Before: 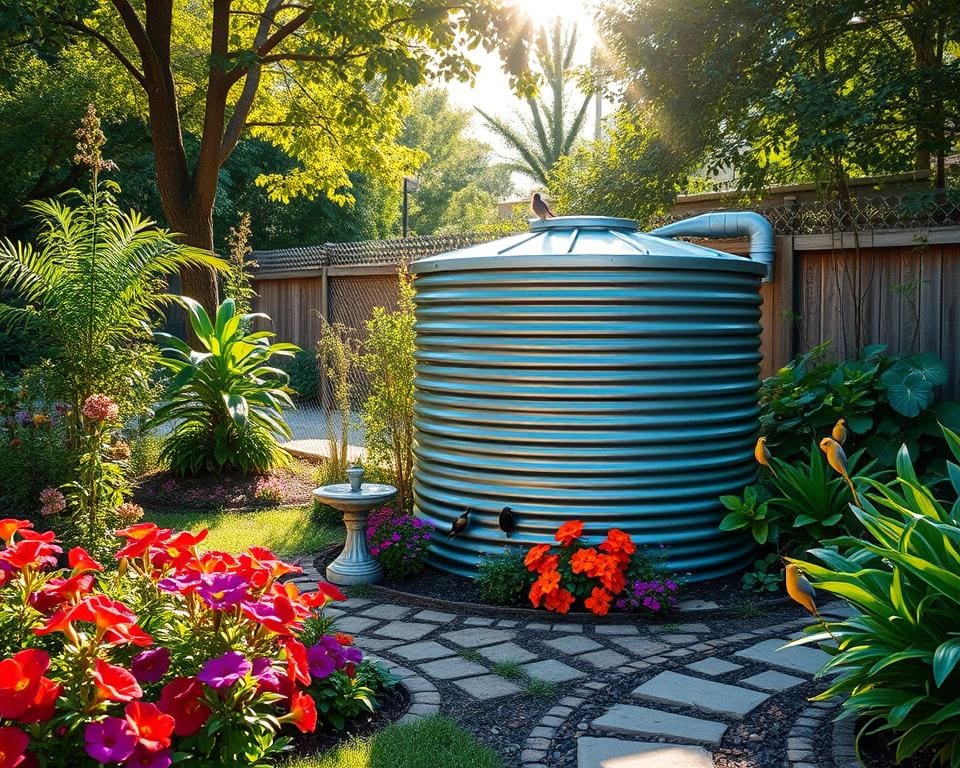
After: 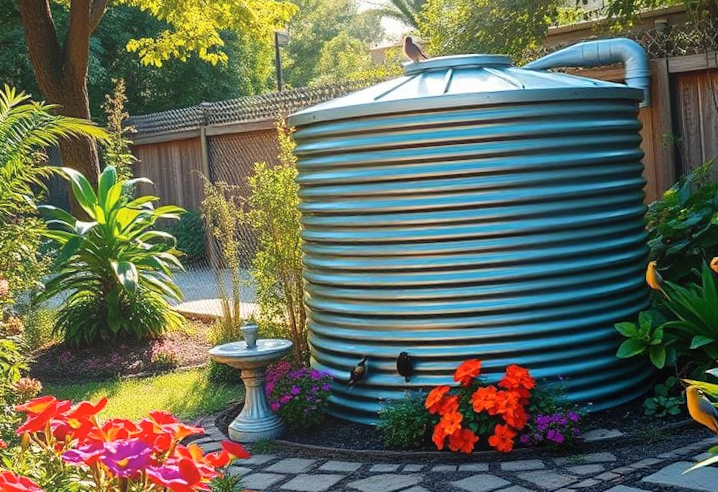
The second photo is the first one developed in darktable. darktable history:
crop: left 9.712%, top 16.928%, right 10.845%, bottom 12.332%
rotate and perspective: rotation -4.57°, crop left 0.054, crop right 0.944, crop top 0.087, crop bottom 0.914
bloom: size 38%, threshold 95%, strength 30%
